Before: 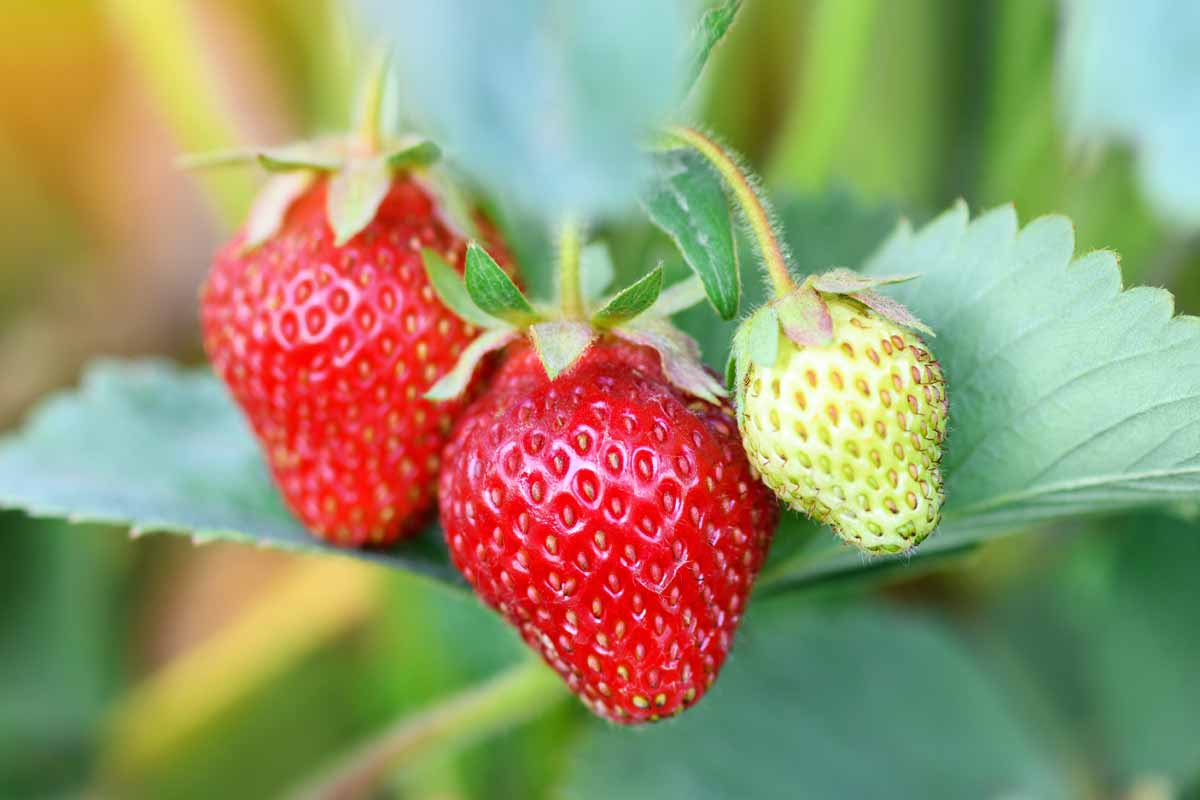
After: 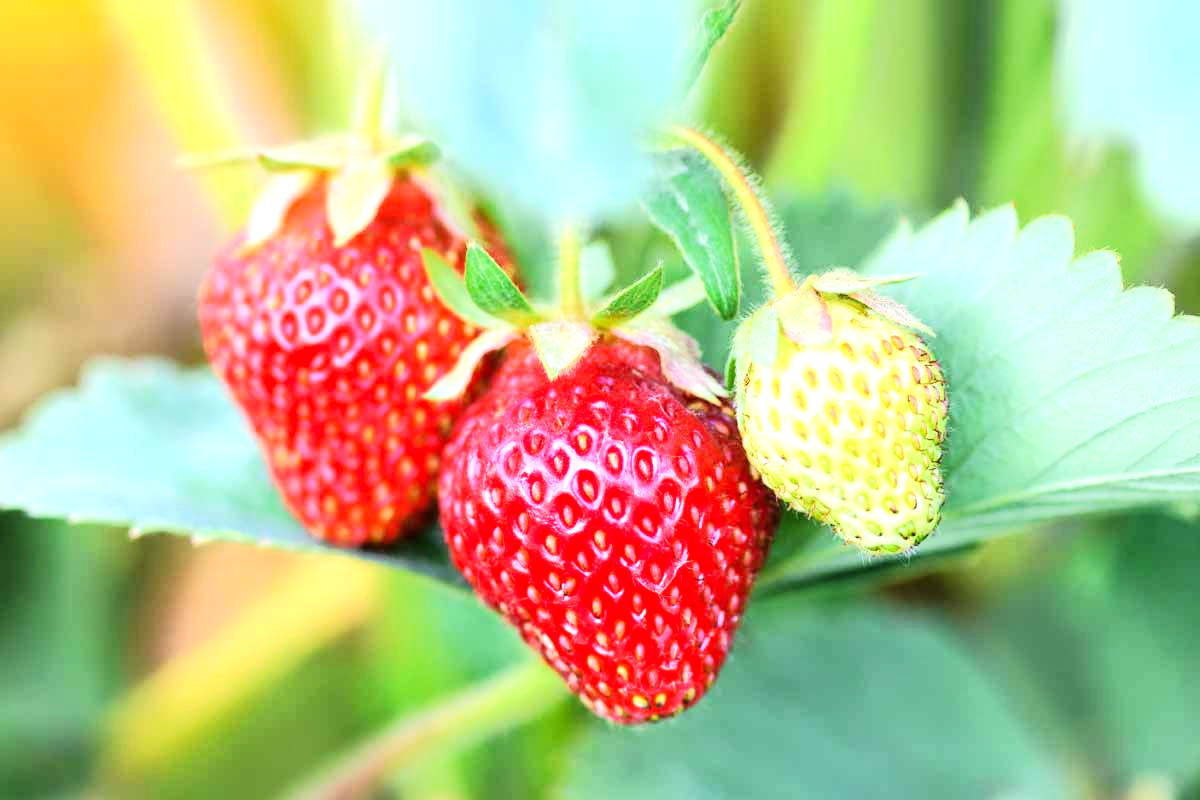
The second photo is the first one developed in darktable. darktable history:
tone curve: curves: ch0 [(0, 0.006) (0.037, 0.022) (0.123, 0.105) (0.19, 0.173) (0.277, 0.279) (0.474, 0.517) (0.597, 0.662) (0.687, 0.774) (0.855, 0.891) (1, 0.982)]; ch1 [(0, 0) (0.243, 0.245) (0.422, 0.415) (0.493, 0.495) (0.508, 0.503) (0.544, 0.552) (0.557, 0.582) (0.626, 0.672) (0.694, 0.732) (1, 1)]; ch2 [(0, 0) (0.249, 0.216) (0.356, 0.329) (0.424, 0.442) (0.476, 0.483) (0.498, 0.5) (0.517, 0.519) (0.532, 0.539) (0.562, 0.596) (0.614, 0.662) (0.706, 0.757) (0.808, 0.809) (0.991, 0.968)], color space Lab, linked channels, preserve colors none
tone equalizer: -8 EV -0.735 EV, -7 EV -0.681 EV, -6 EV -0.604 EV, -5 EV -0.396 EV, -3 EV 0.375 EV, -2 EV 0.6 EV, -1 EV 0.674 EV, +0 EV 0.759 EV
